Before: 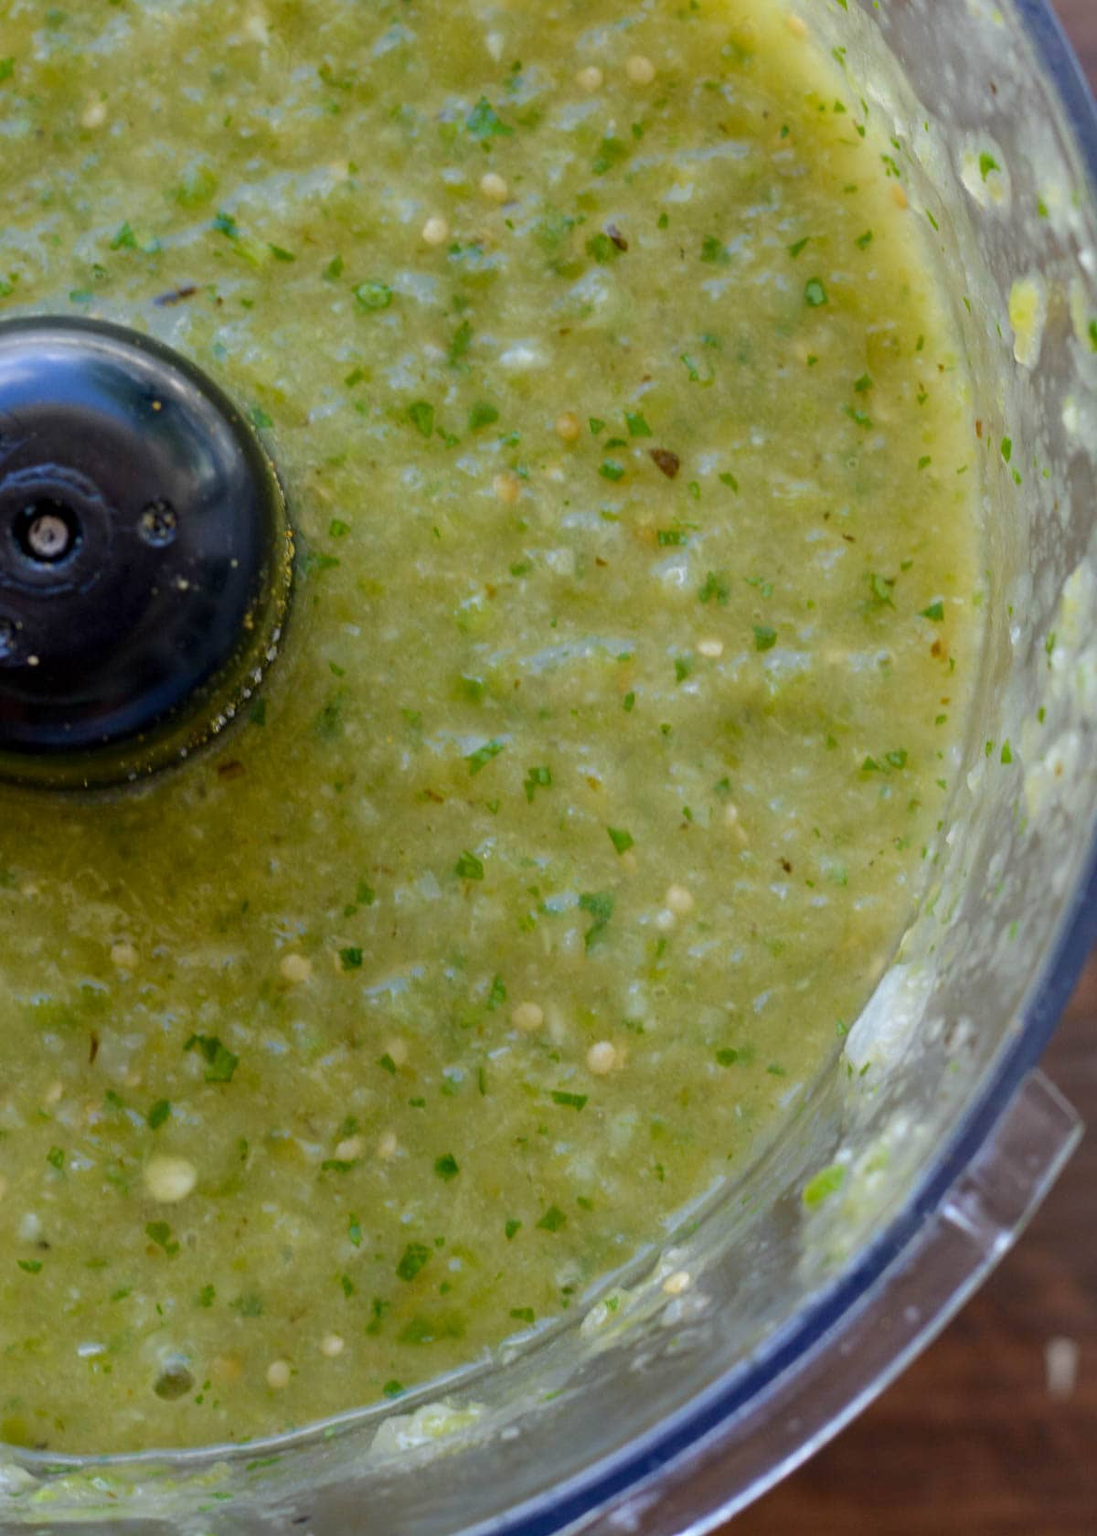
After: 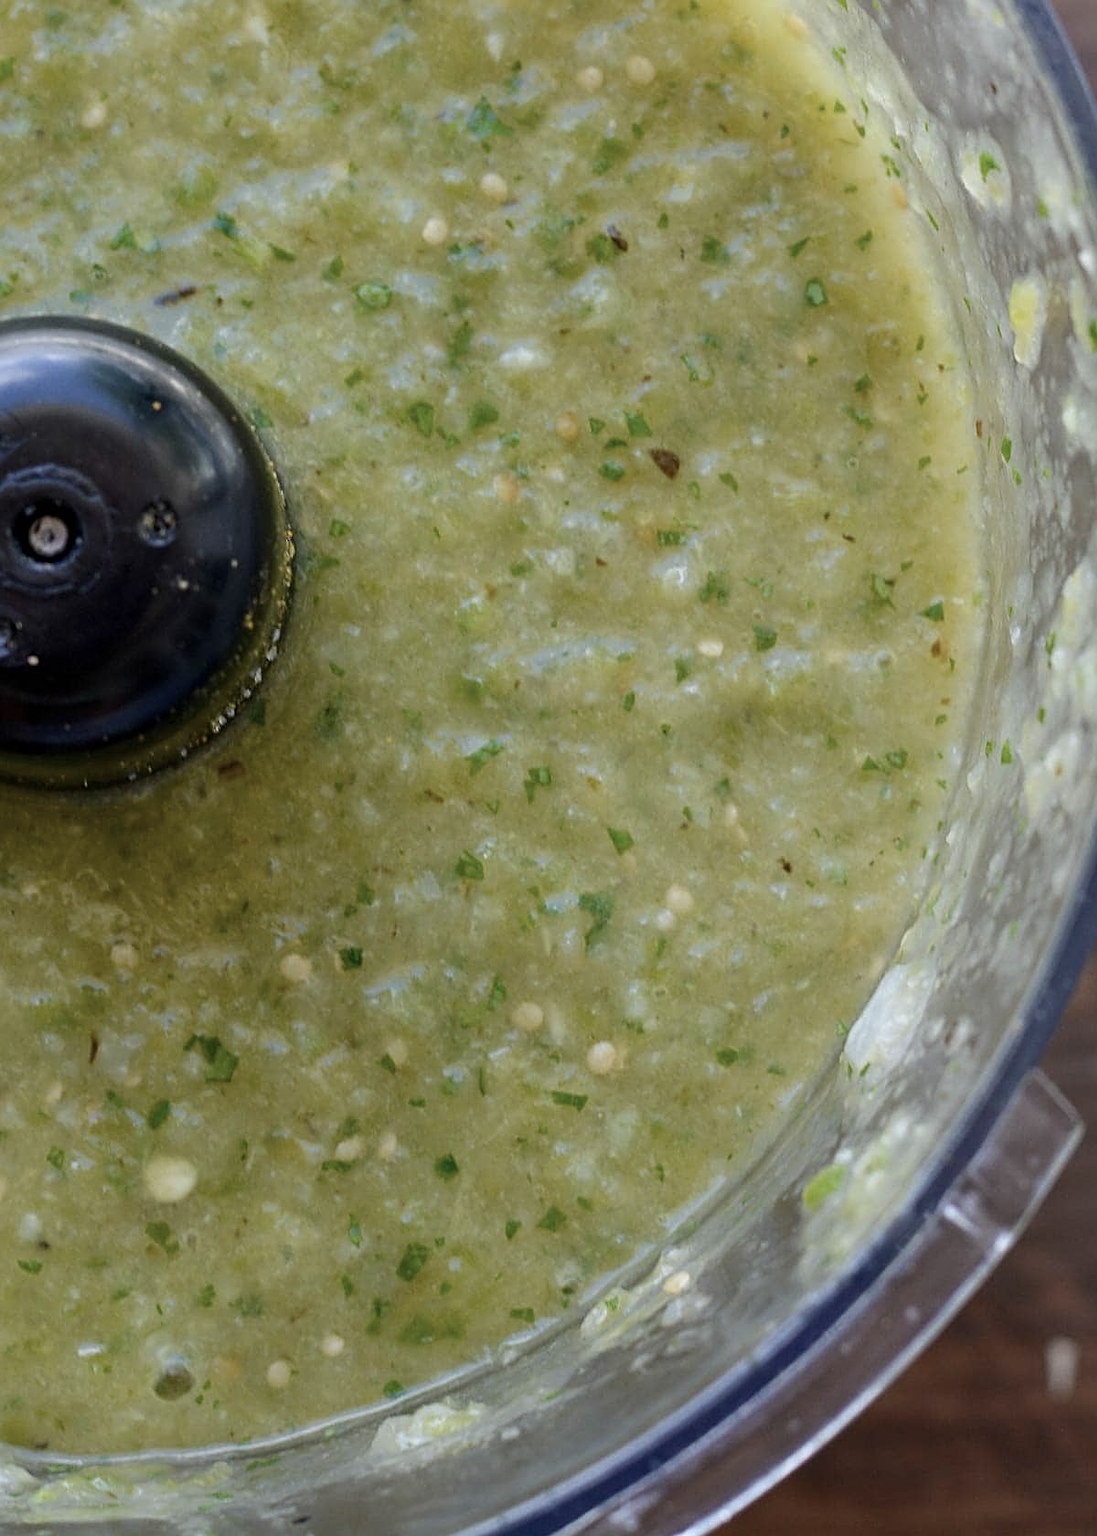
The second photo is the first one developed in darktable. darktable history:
sharpen: on, module defaults
contrast brightness saturation: contrast 0.1, saturation -0.3
